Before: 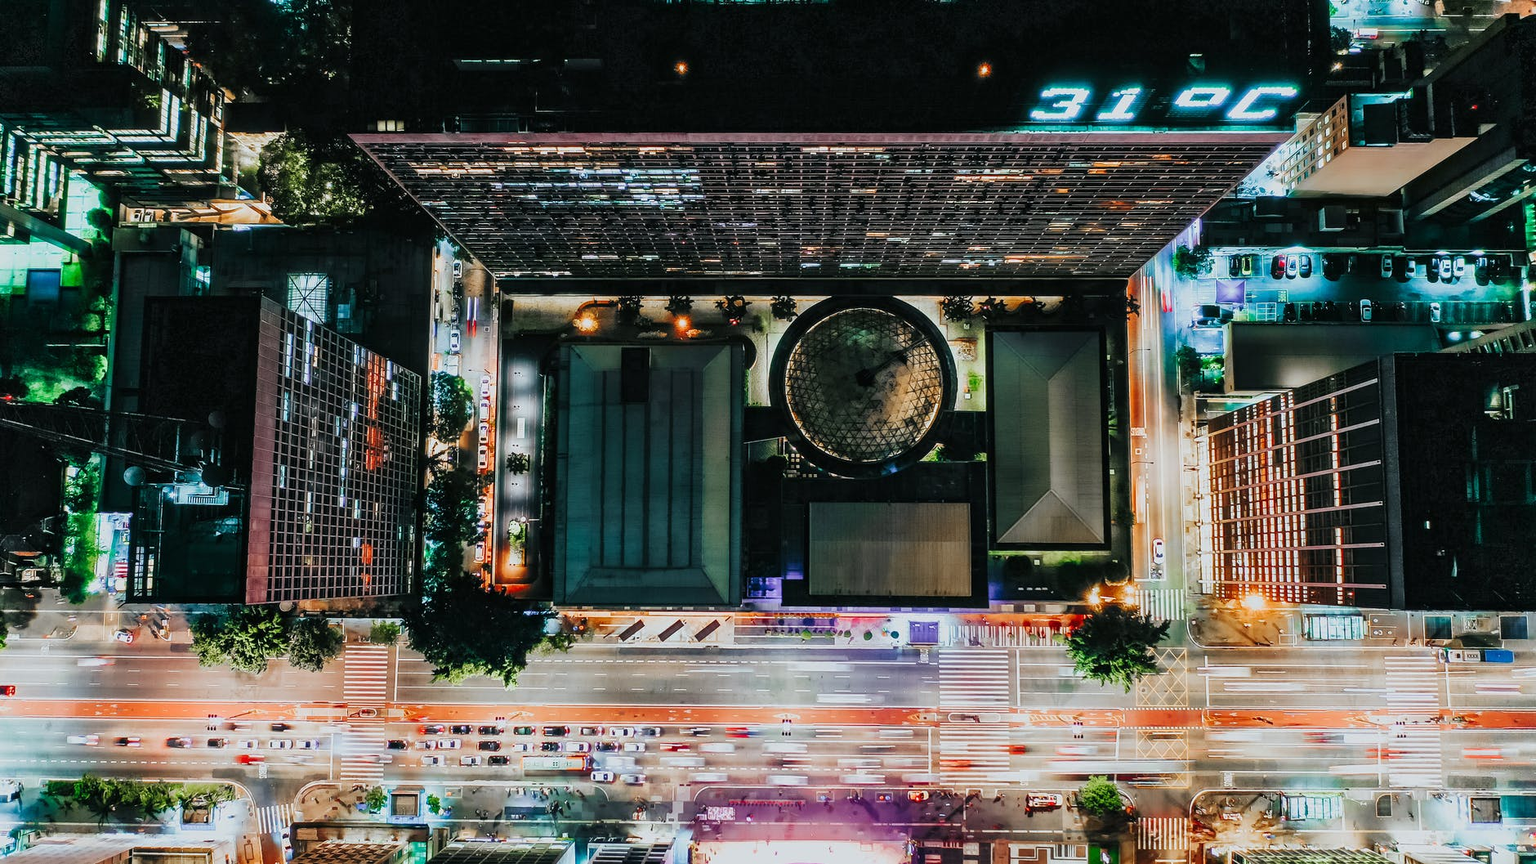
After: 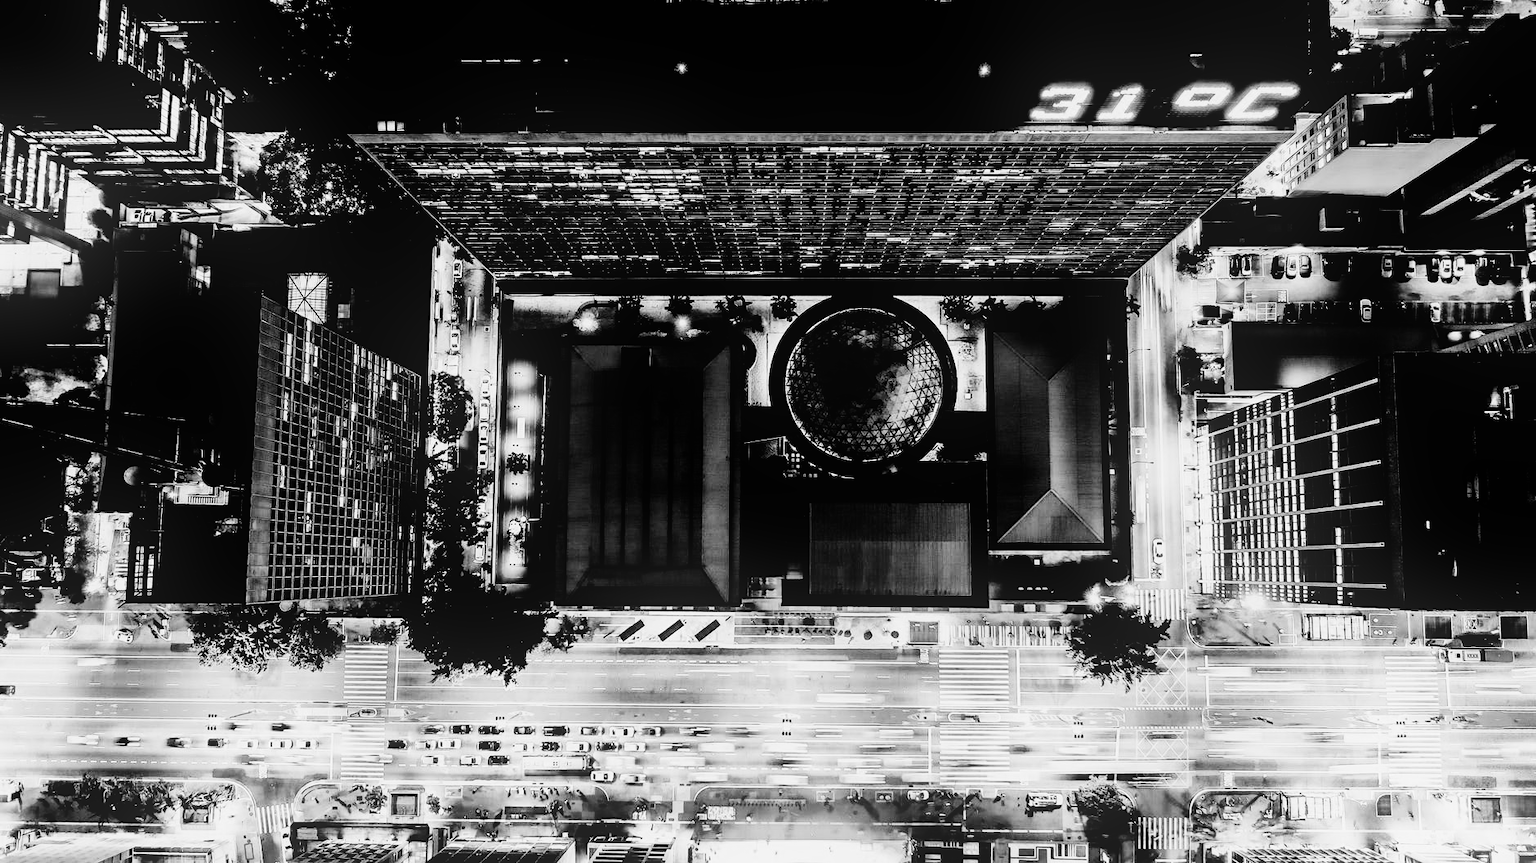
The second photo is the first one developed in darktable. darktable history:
bloom: size 15%, threshold 97%, strength 7%
color balance rgb: perceptual saturation grading › global saturation 20%, perceptual saturation grading › highlights -25%, perceptual saturation grading › shadows 25%
filmic rgb: black relative exposure -5 EV, hardness 2.88, contrast 1.3
monochrome: on, module defaults
contrast brightness saturation: saturation 0.1
tone equalizer: -8 EV -1.08 EV, -7 EV -1.01 EV, -6 EV -0.867 EV, -5 EV -0.578 EV, -3 EV 0.578 EV, -2 EV 0.867 EV, -1 EV 1.01 EV, +0 EV 1.08 EV, edges refinement/feathering 500, mask exposure compensation -1.57 EV, preserve details no
